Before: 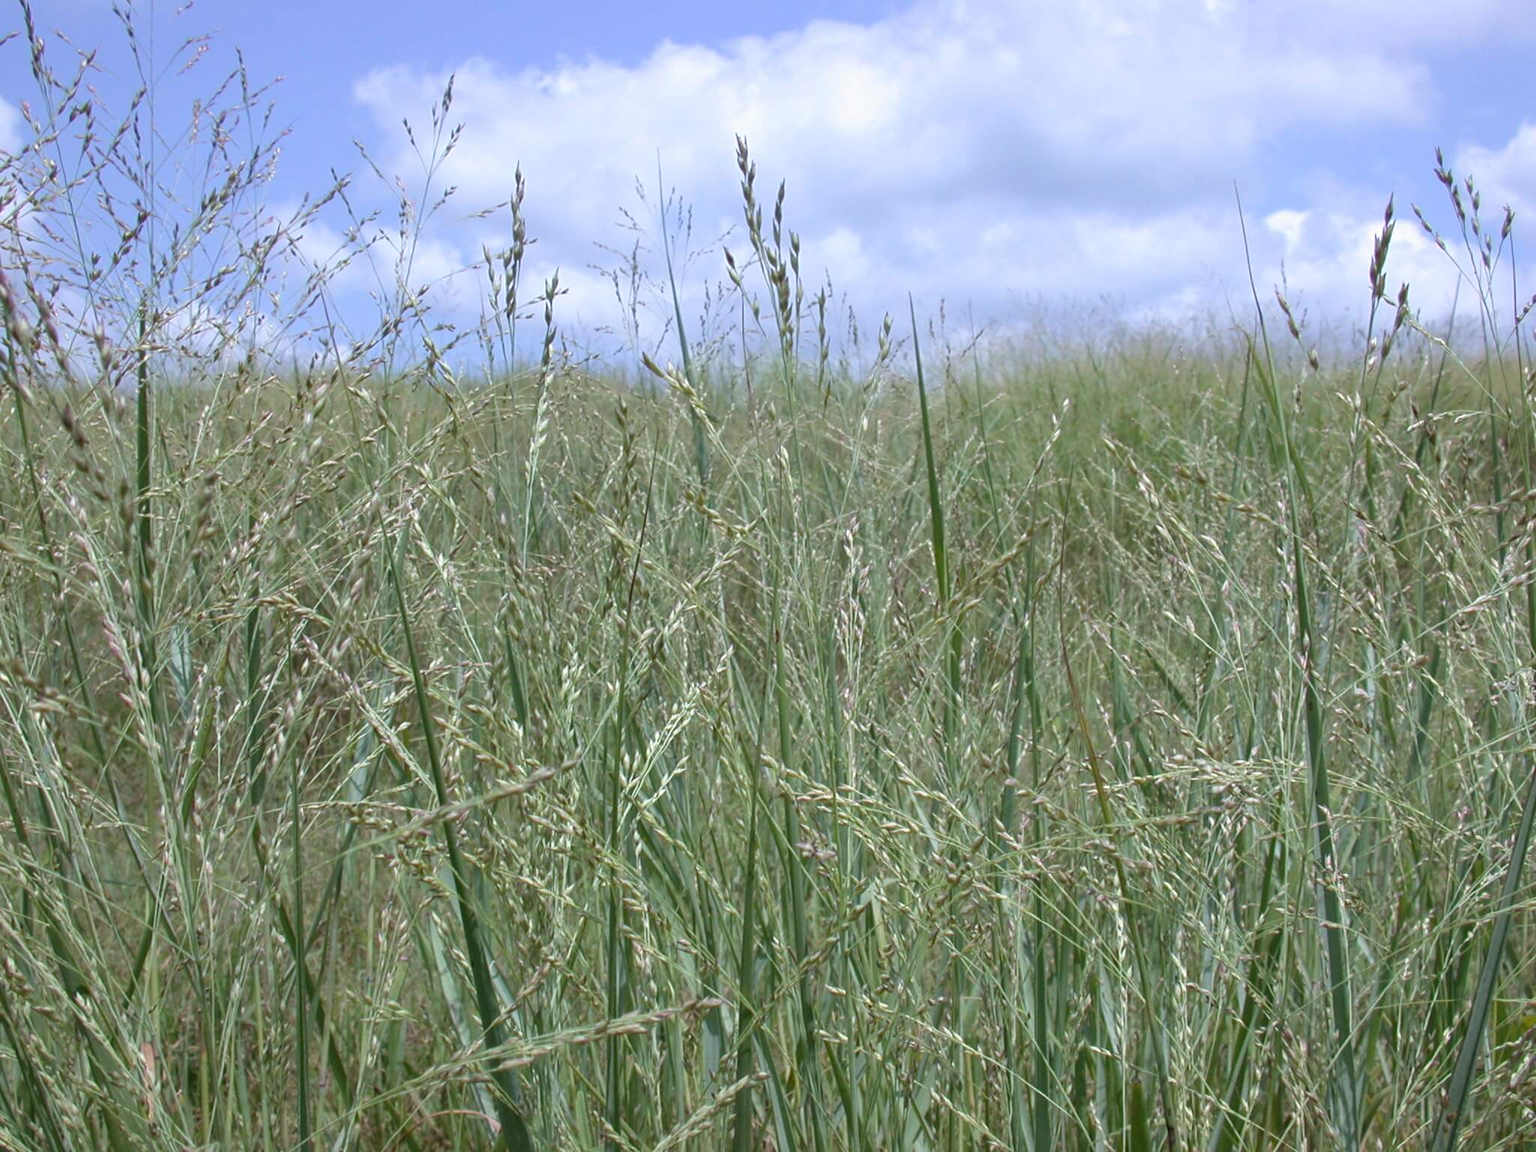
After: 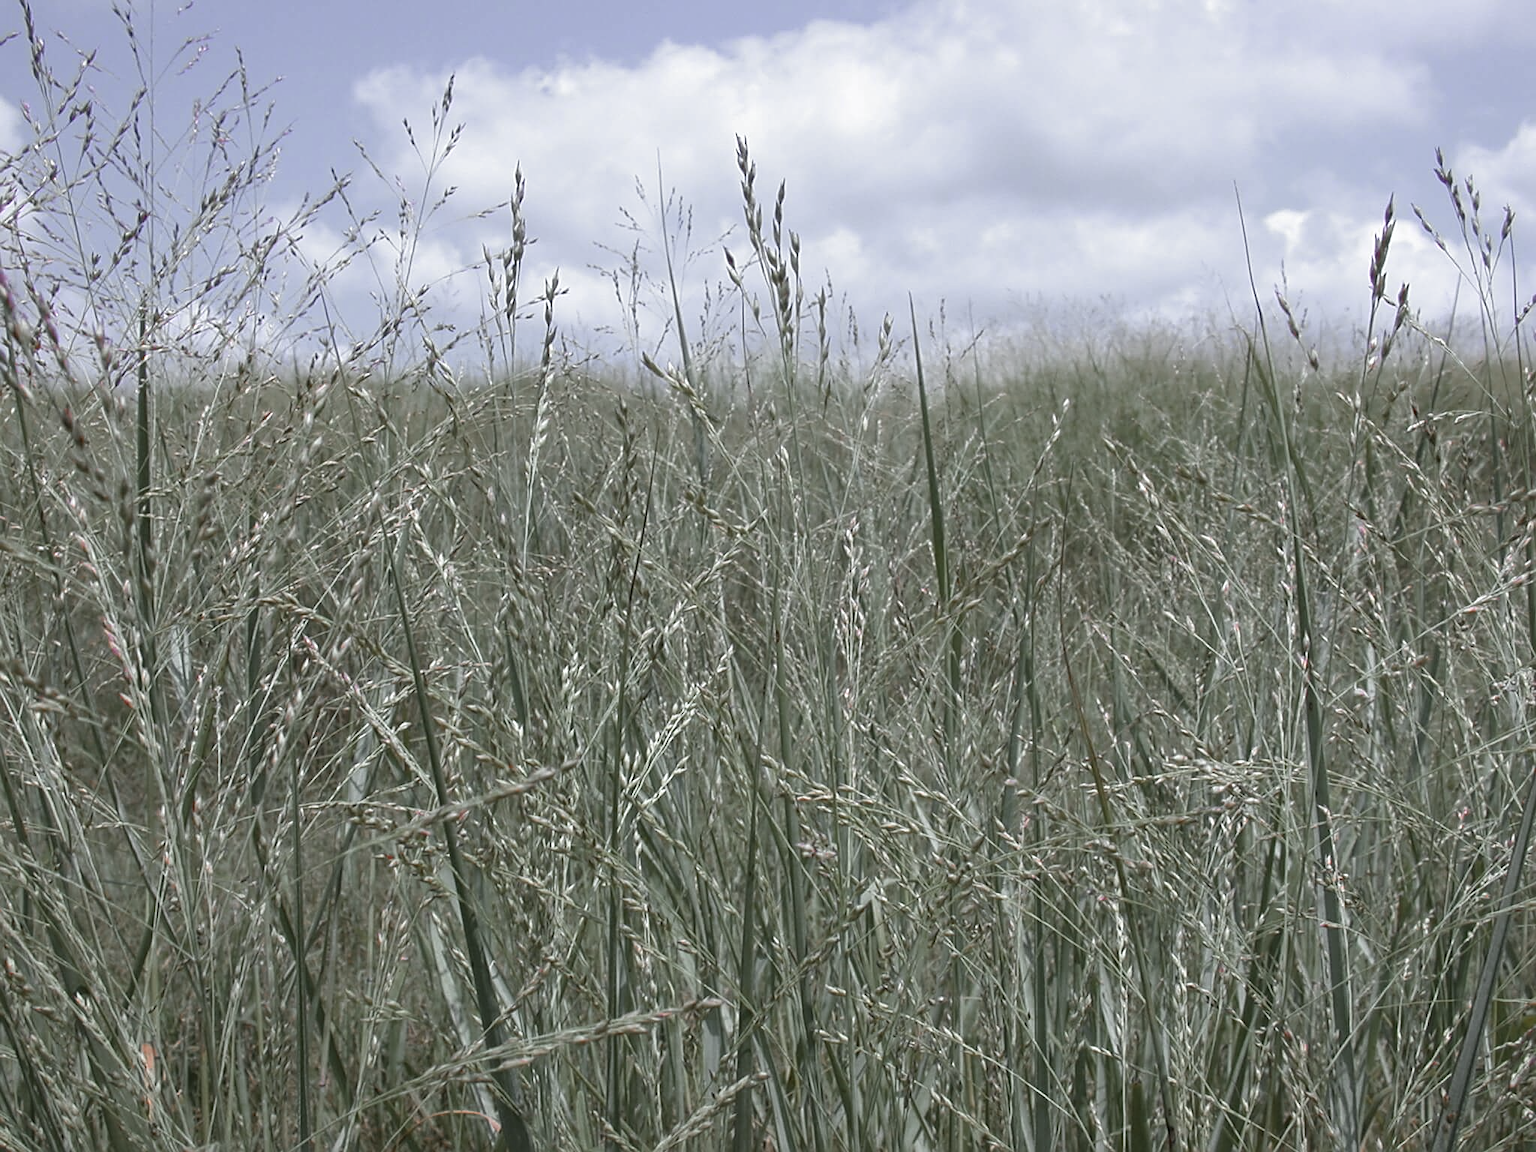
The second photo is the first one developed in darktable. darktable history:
color zones: curves: ch0 [(0, 0.48) (0.209, 0.398) (0.305, 0.332) (0.429, 0.493) (0.571, 0.5) (0.714, 0.5) (0.857, 0.5) (1, 0.48)]; ch1 [(0, 0.736) (0.143, 0.625) (0.225, 0.371) (0.429, 0.256) (0.571, 0.241) (0.714, 0.213) (0.857, 0.48) (1, 0.736)]; ch2 [(0, 0.448) (0.143, 0.498) (0.286, 0.5) (0.429, 0.5) (0.571, 0.5) (0.714, 0.5) (0.857, 0.5) (1, 0.448)], mix 30.59%
sharpen: on, module defaults
